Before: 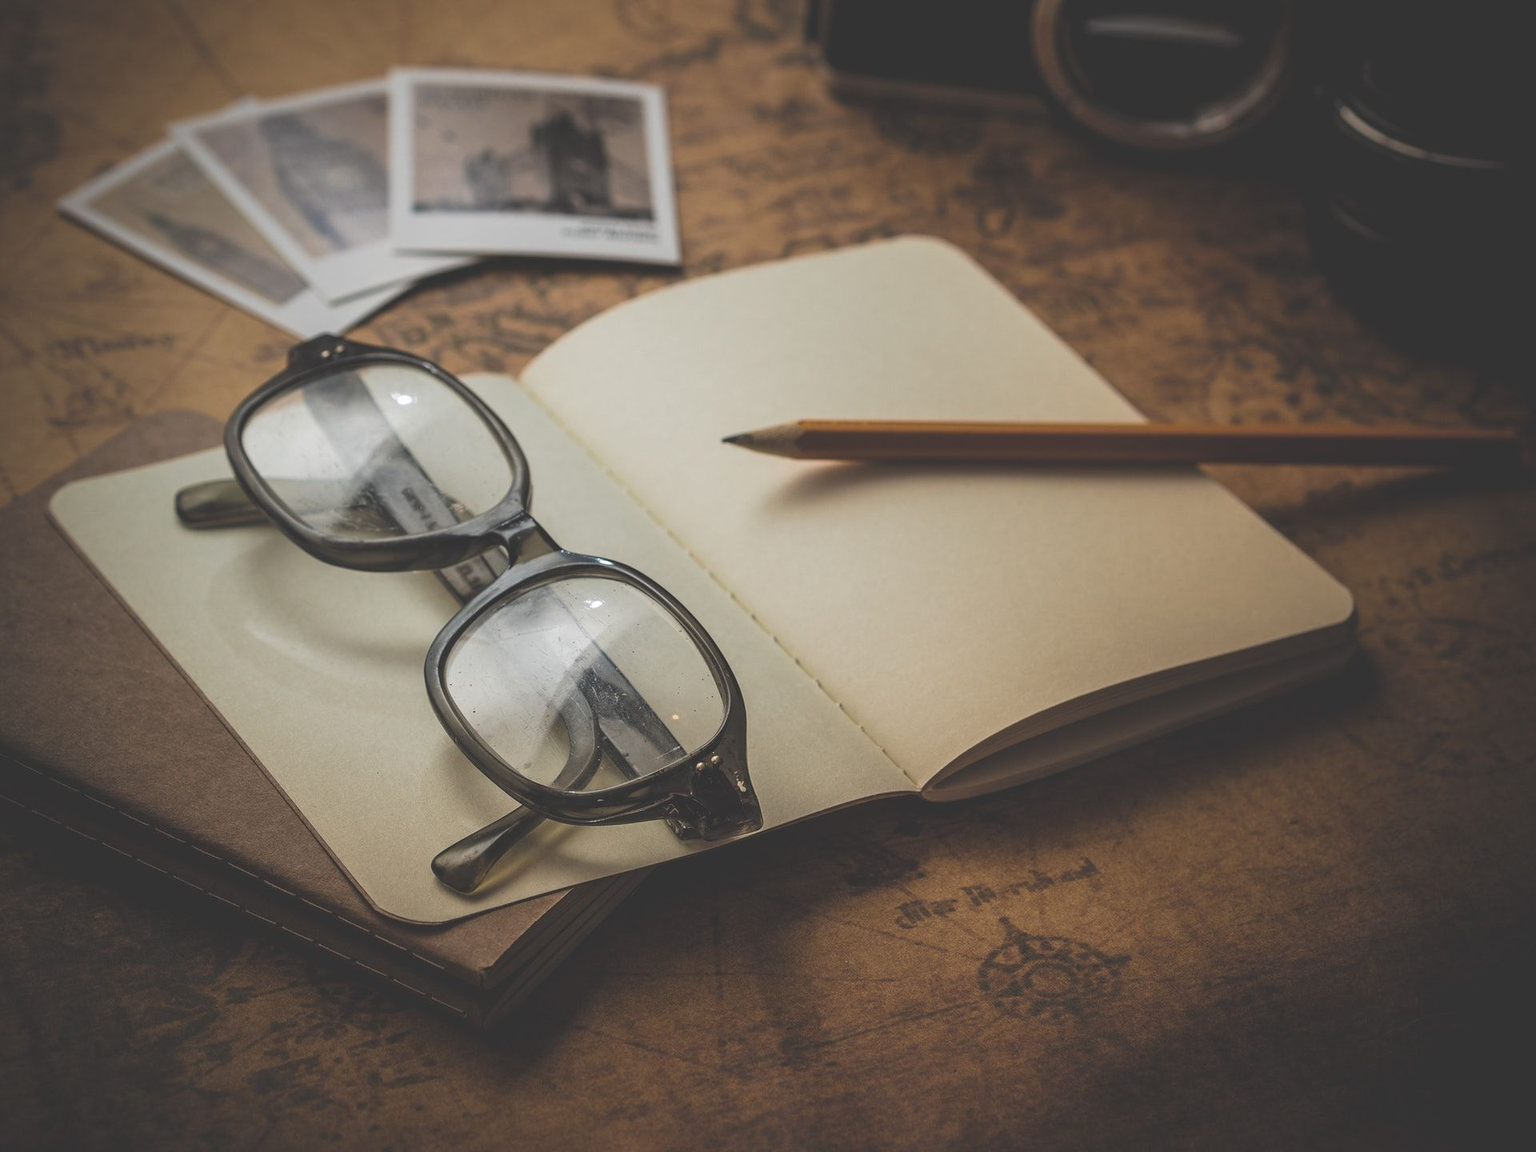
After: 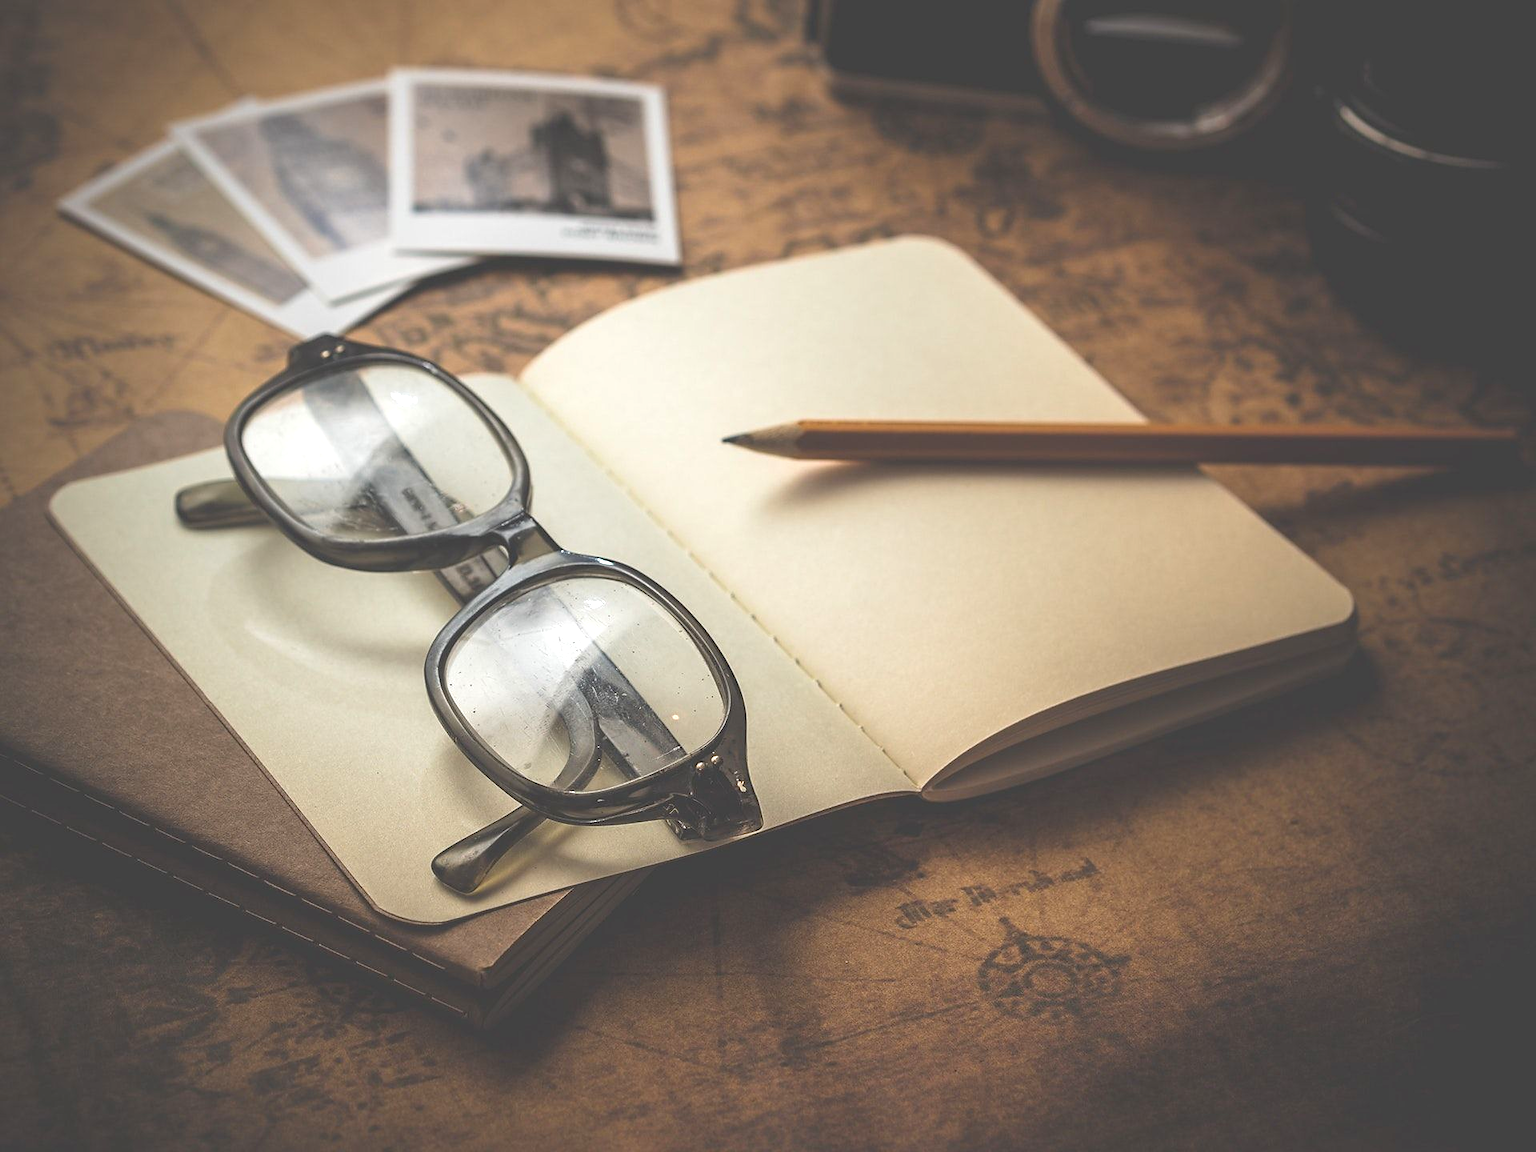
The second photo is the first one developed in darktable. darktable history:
sharpen: radius 1.58, amount 0.369, threshold 1.736
exposure: black level correction 0, exposure 0.692 EV, compensate exposure bias true, compensate highlight preservation false
